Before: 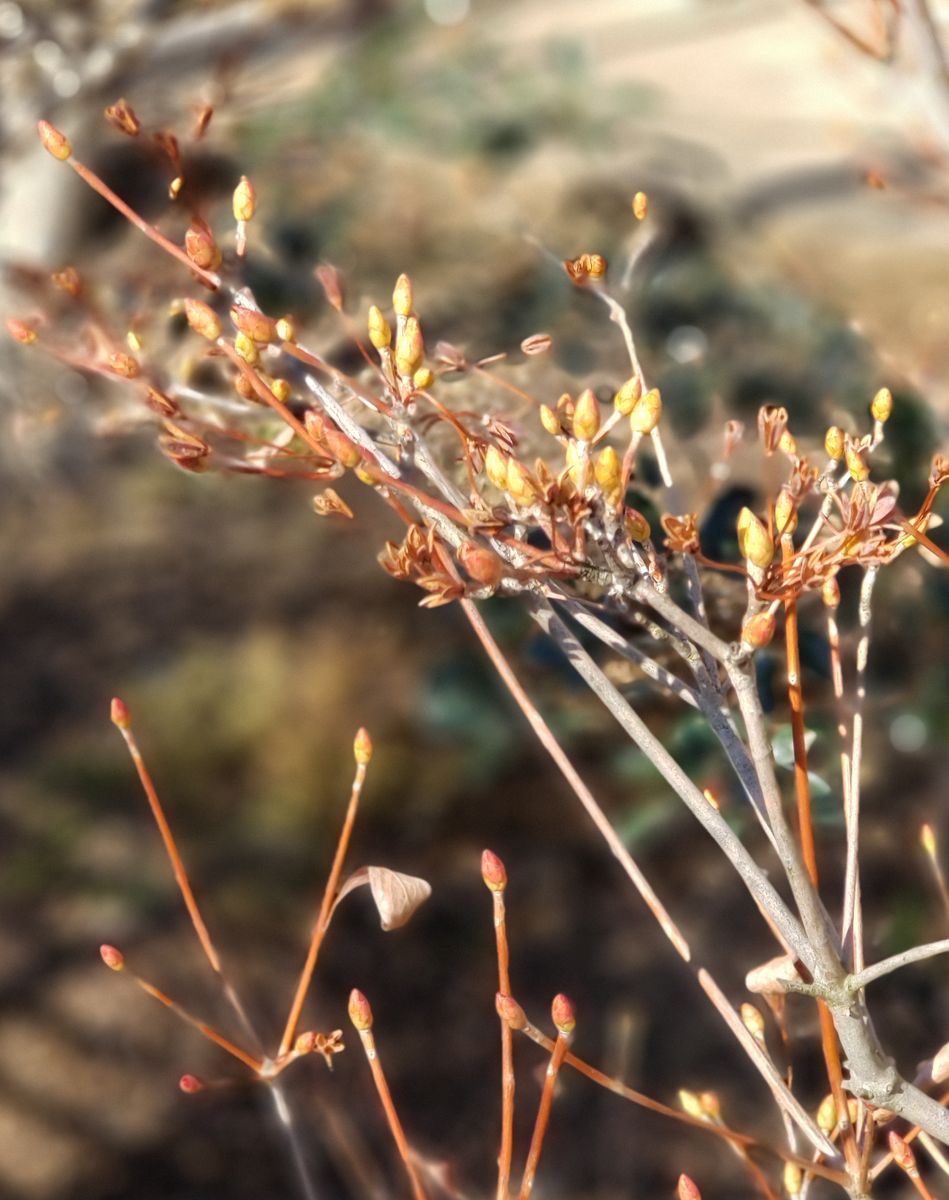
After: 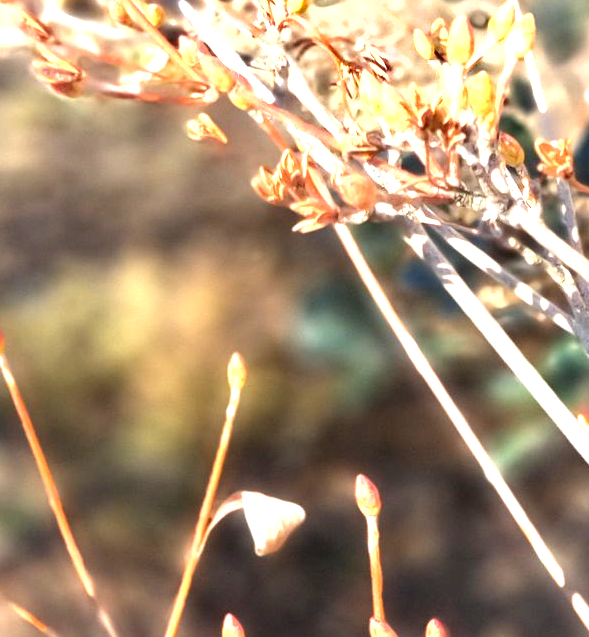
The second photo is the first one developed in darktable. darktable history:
exposure: black level correction 0, exposure 1.295 EV, compensate highlight preservation false
crop: left 13.32%, top 31.283%, right 24.595%, bottom 15.623%
shadows and highlights: radius 47.31, white point adjustment 6.62, compress 79.64%, highlights color adjustment 40.61%, soften with gaussian
